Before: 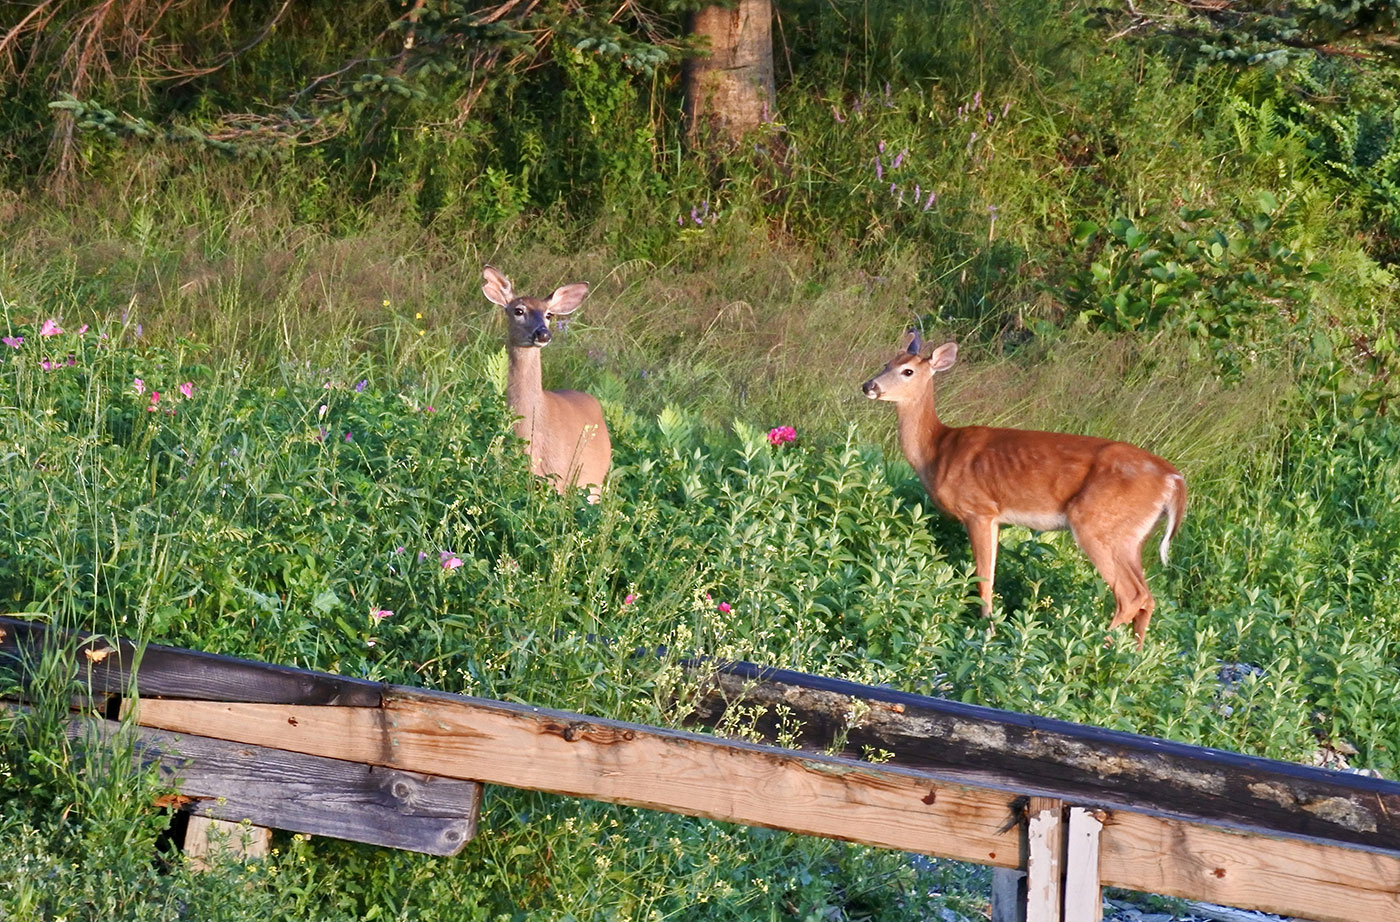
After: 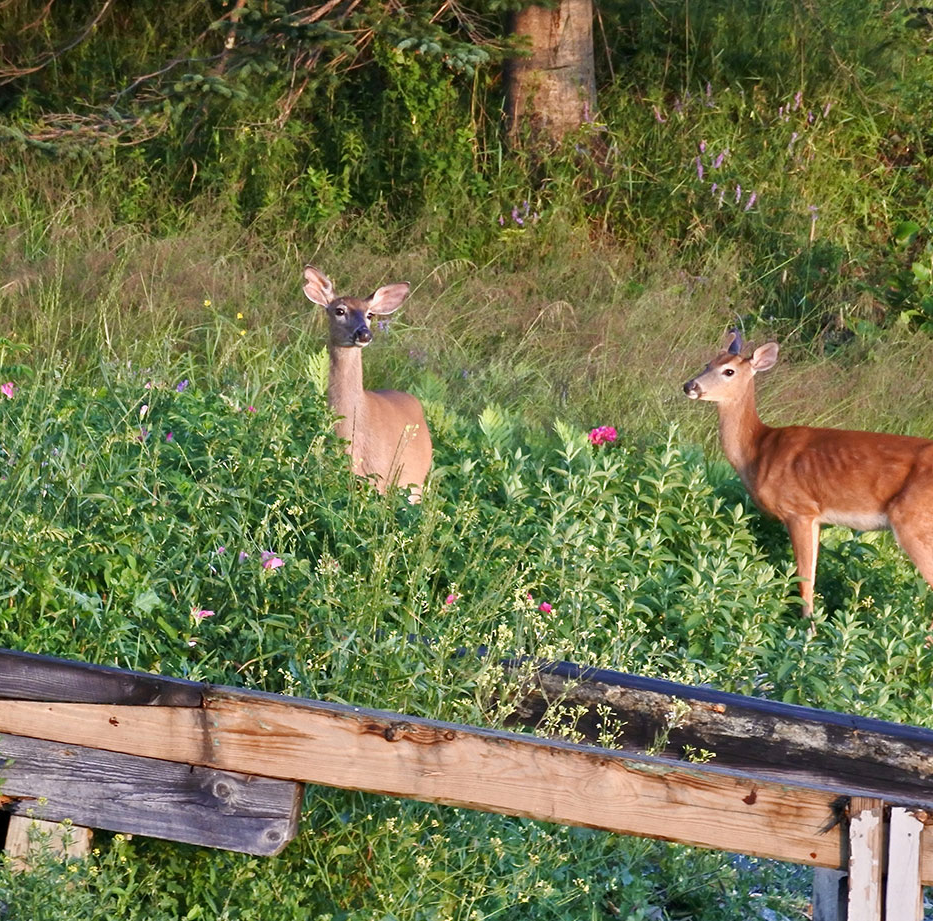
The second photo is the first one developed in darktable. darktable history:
crop and rotate: left 12.844%, right 20.48%
